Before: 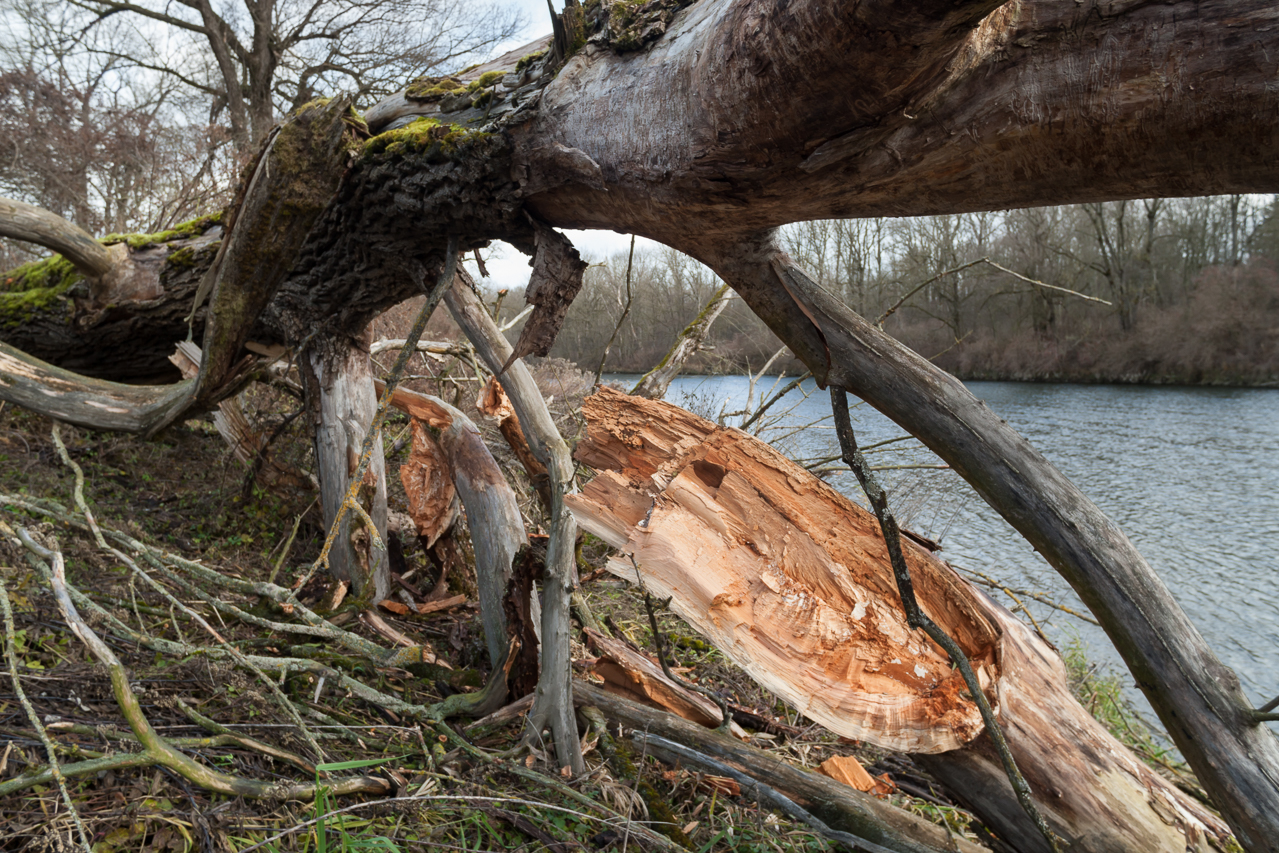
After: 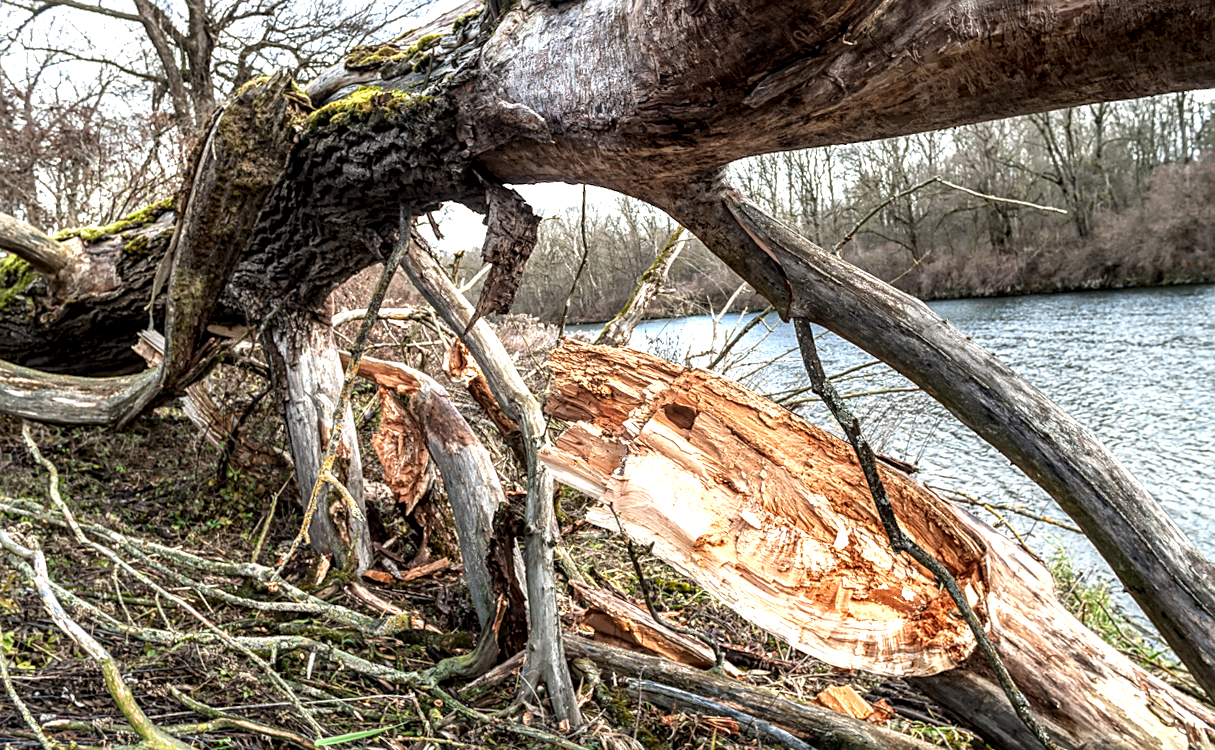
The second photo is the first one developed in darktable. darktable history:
exposure: black level correction -0.001, exposure 0.9 EV, compensate exposure bias true, compensate highlight preservation false
rotate and perspective: rotation -5°, crop left 0.05, crop right 0.952, crop top 0.11, crop bottom 0.89
sharpen: on, module defaults
local contrast: highlights 12%, shadows 38%, detail 183%, midtone range 0.471
